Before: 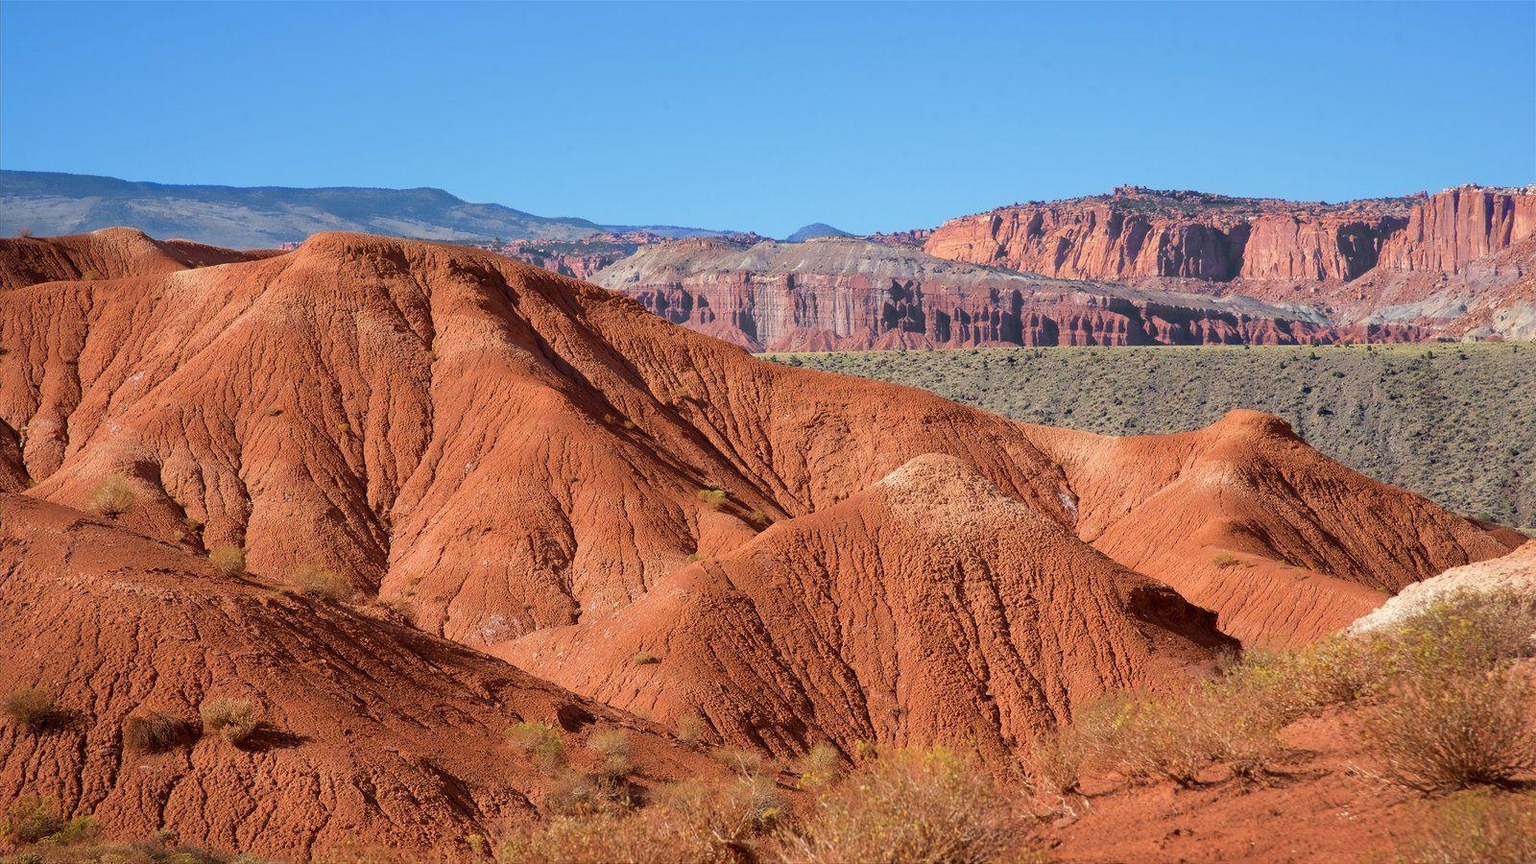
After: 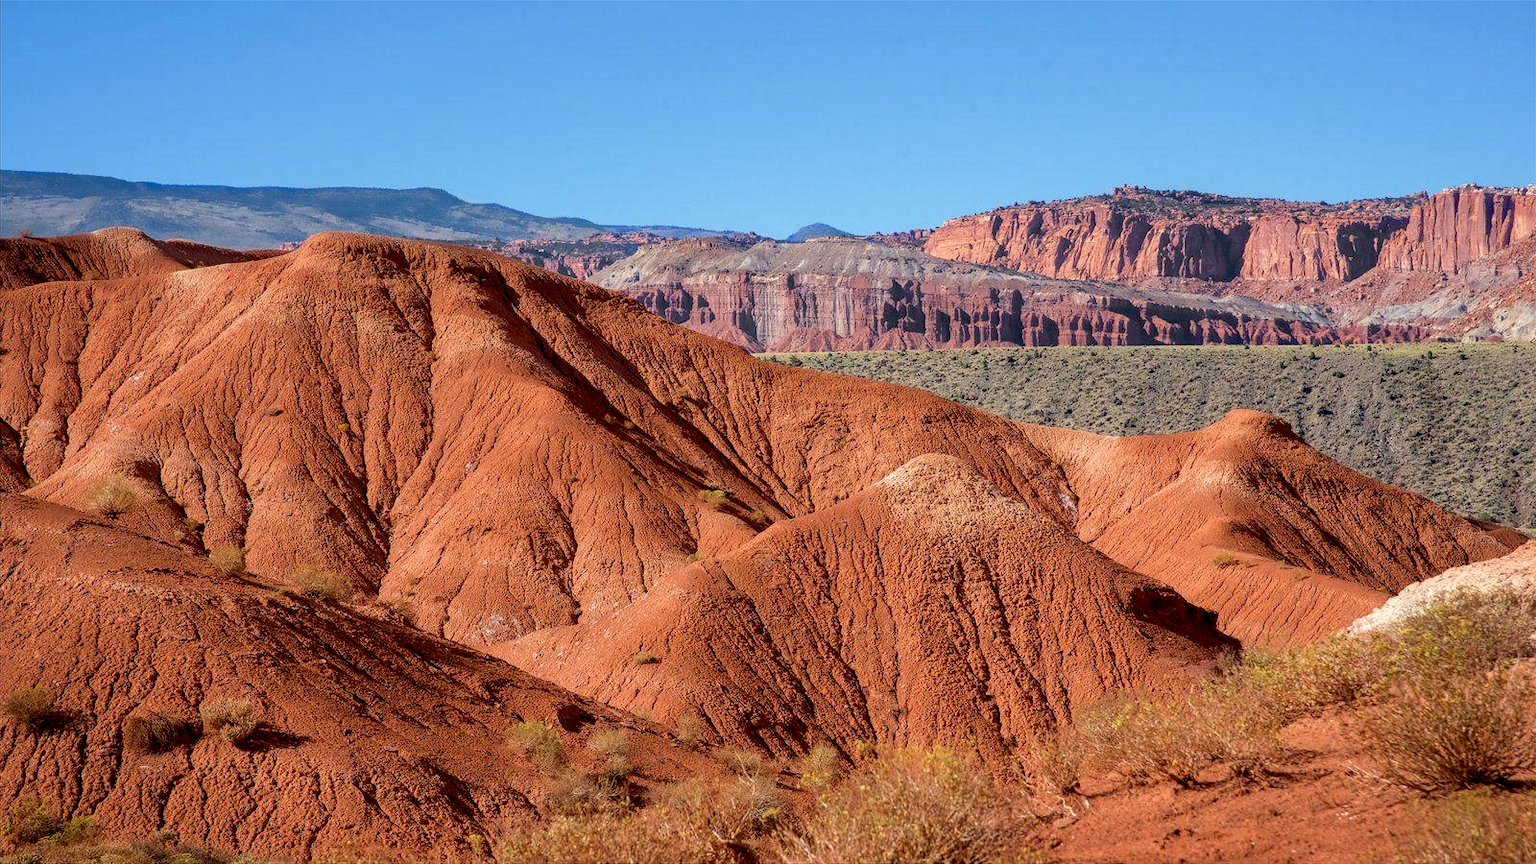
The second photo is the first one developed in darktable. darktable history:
local contrast: on, module defaults
exposure: black level correction 0.009, compensate exposure bias true, compensate highlight preservation false
